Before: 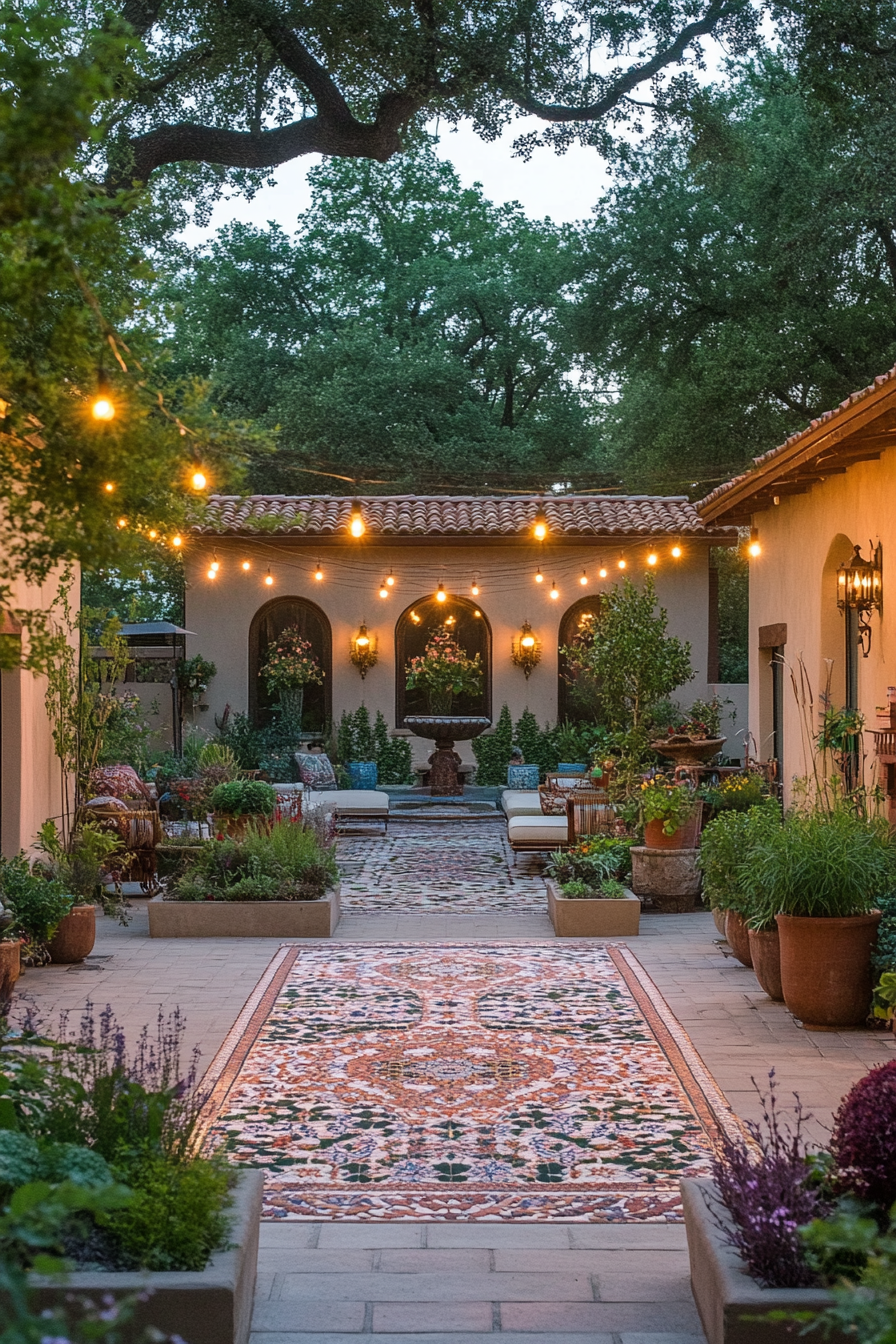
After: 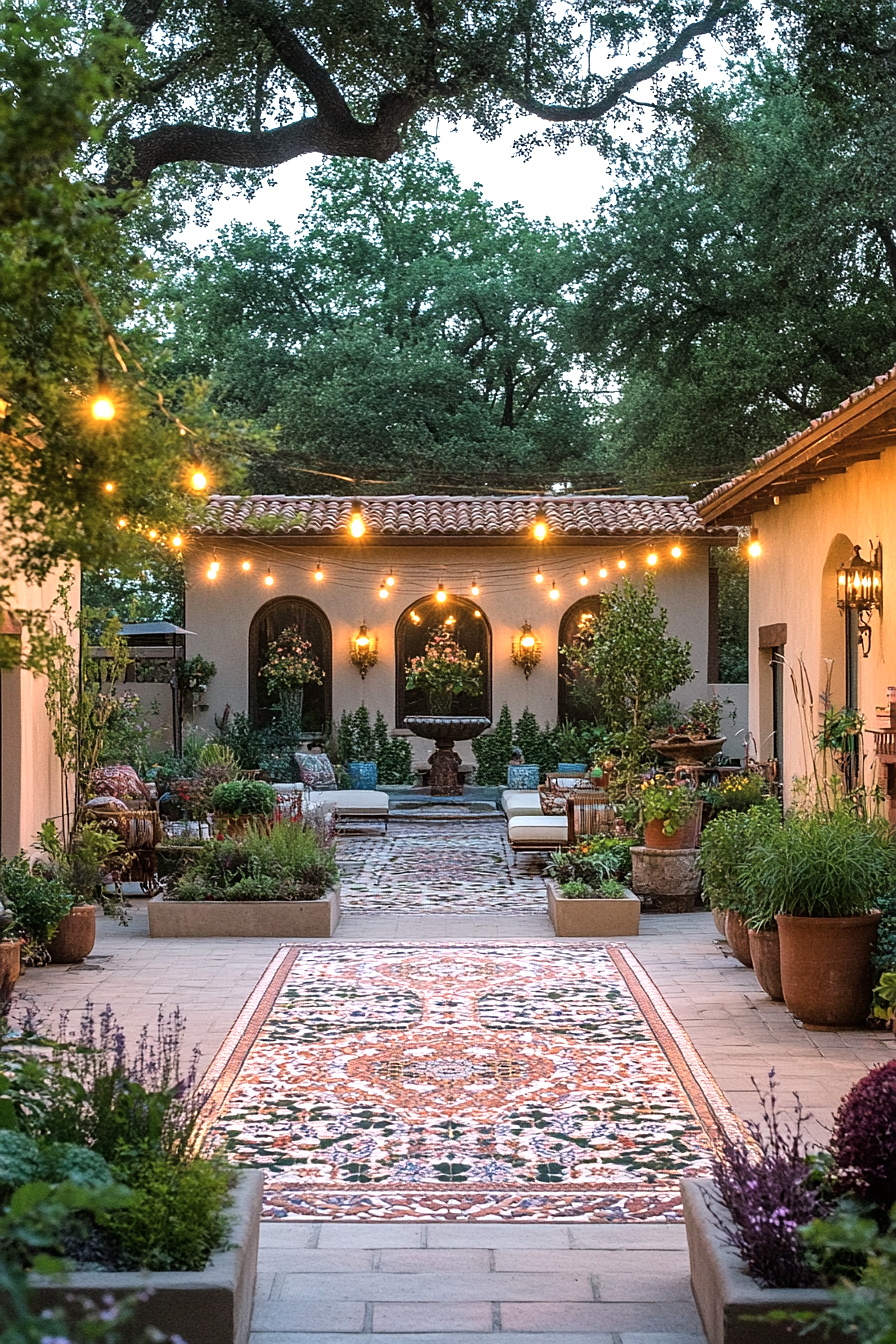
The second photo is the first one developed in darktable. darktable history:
contrast brightness saturation: saturation -0.086
sharpen: amount 0.204
exposure: compensate highlight preservation false
tone equalizer: -8 EV -0.766 EV, -7 EV -0.722 EV, -6 EV -0.601 EV, -5 EV -0.403 EV, -3 EV 0.395 EV, -2 EV 0.6 EV, -1 EV 0.7 EV, +0 EV 0.738 EV
